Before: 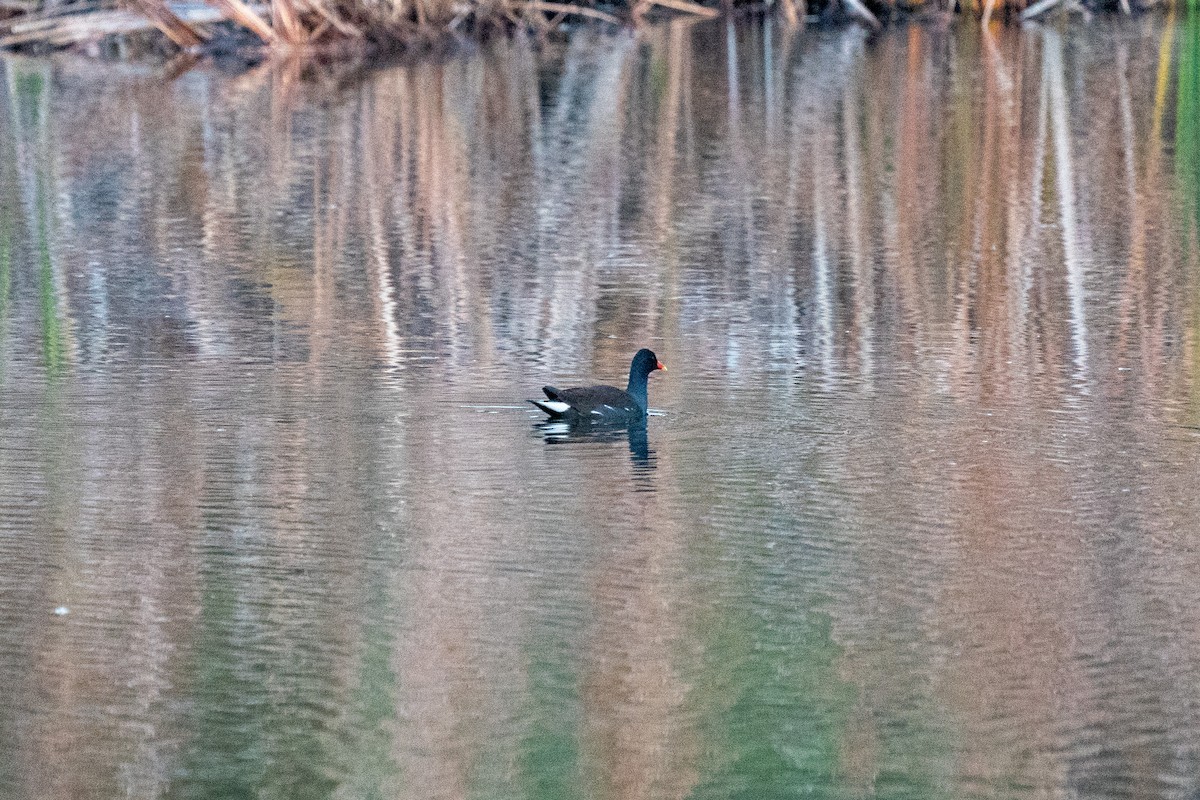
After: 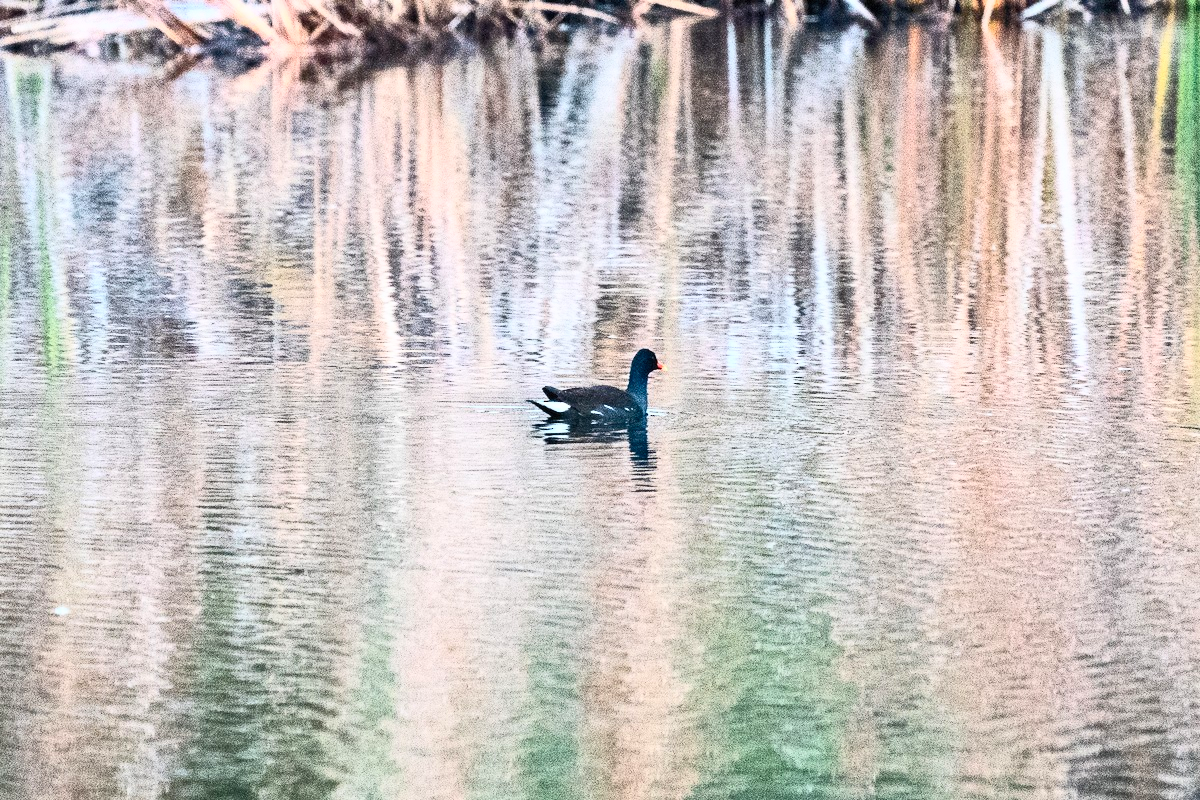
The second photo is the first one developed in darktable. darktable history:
contrast brightness saturation: contrast 0.617, brightness 0.346, saturation 0.144
